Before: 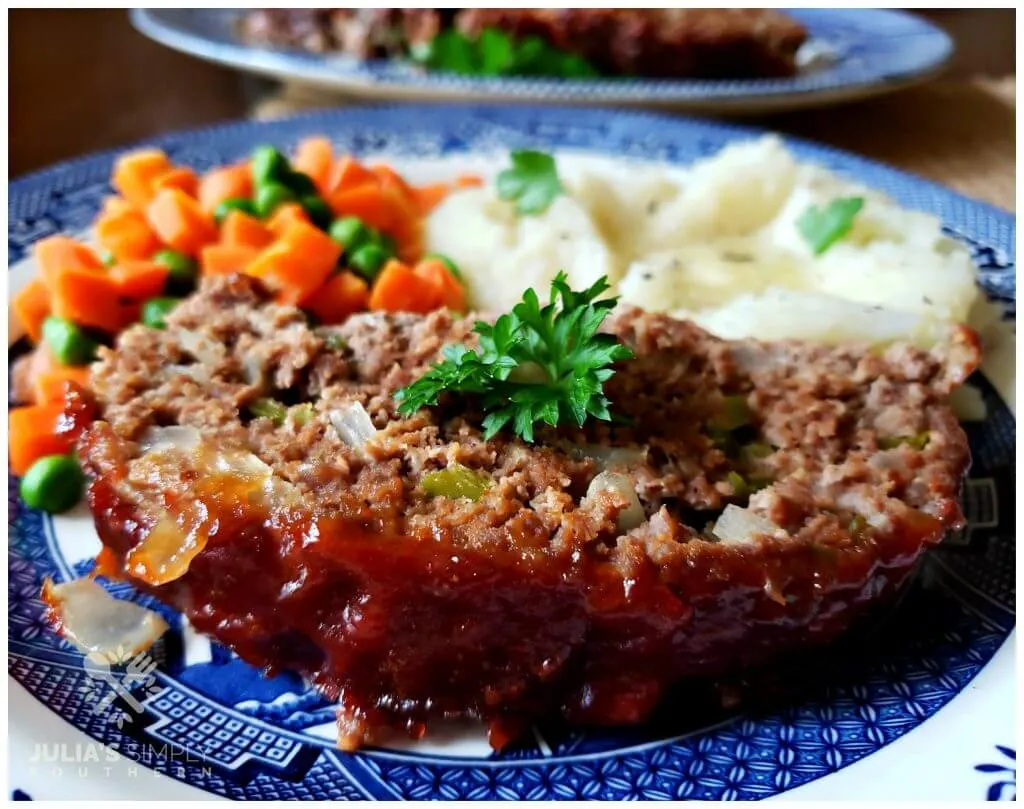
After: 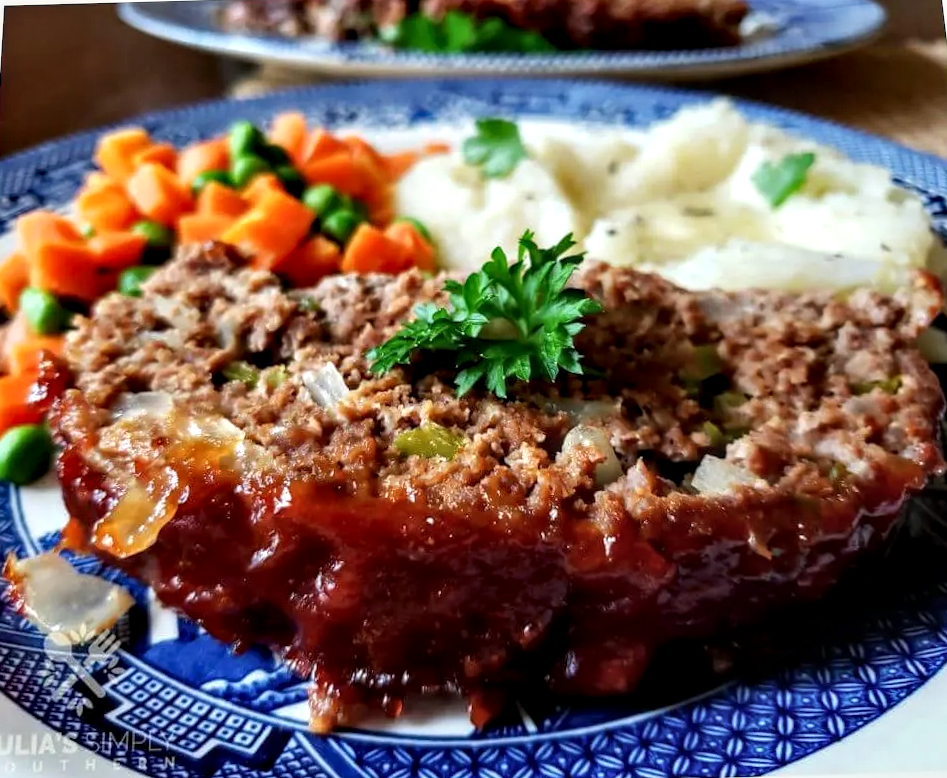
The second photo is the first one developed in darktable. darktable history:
local contrast: detail 142%
rotate and perspective: rotation -1.68°, lens shift (vertical) -0.146, crop left 0.049, crop right 0.912, crop top 0.032, crop bottom 0.96
